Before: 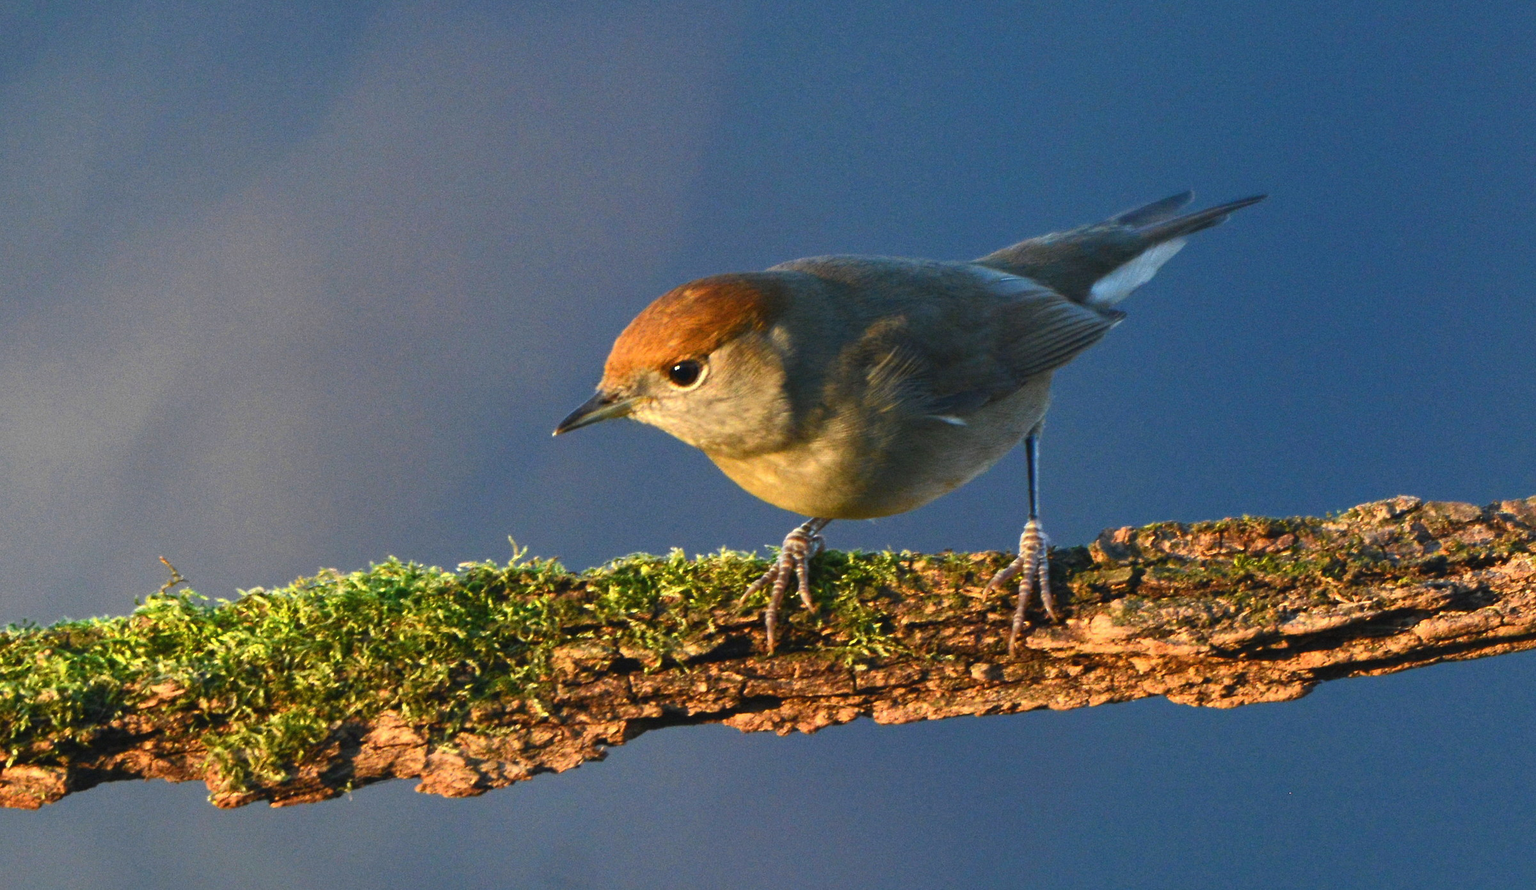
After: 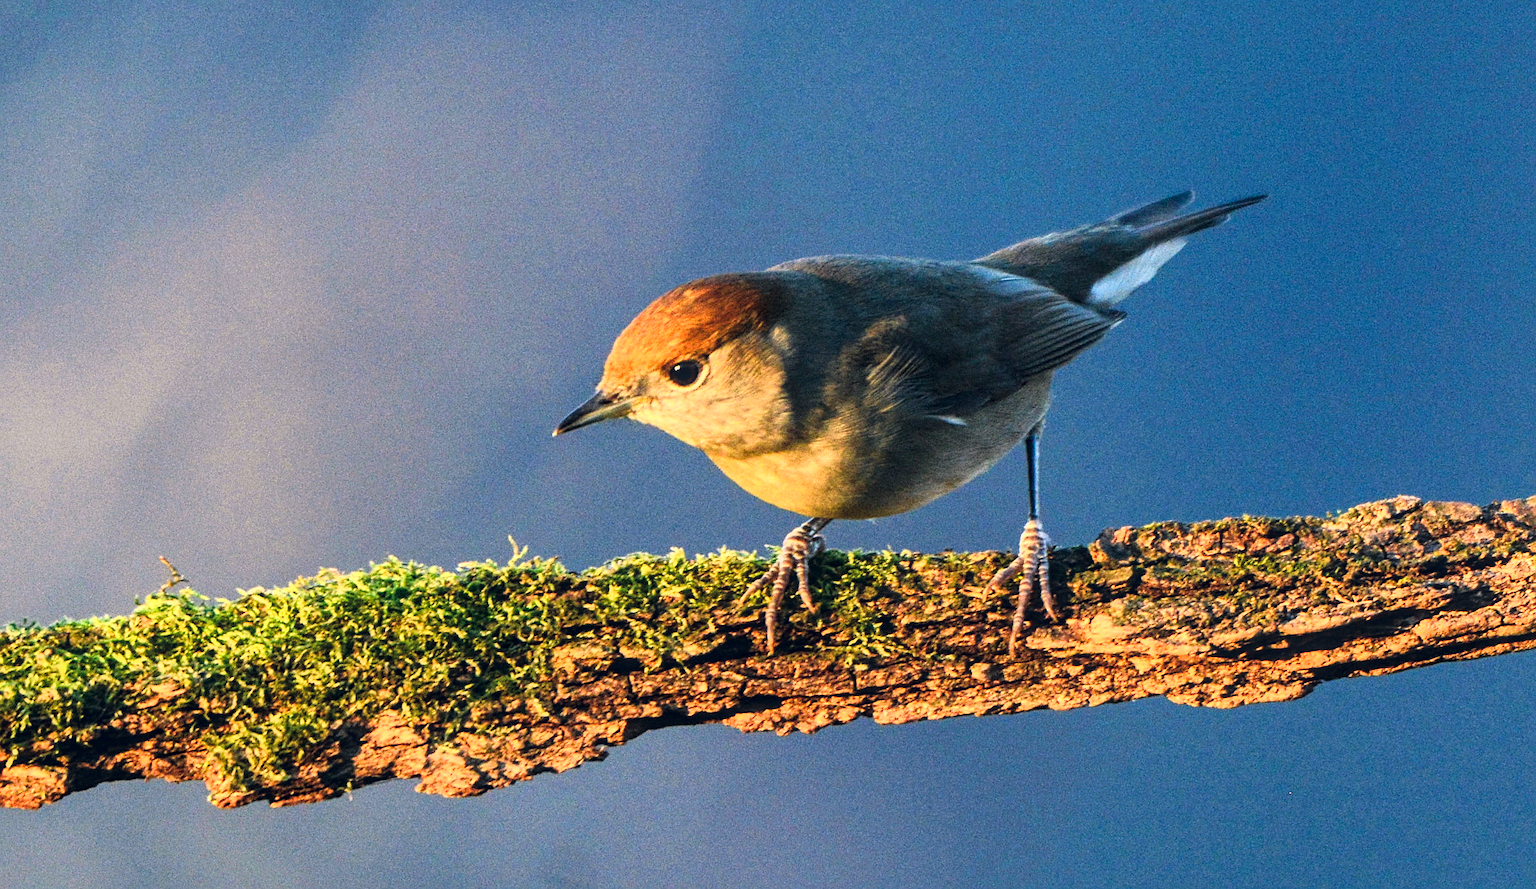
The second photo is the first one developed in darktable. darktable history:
sharpen: amount 0.491
color balance rgb: shadows lift › luminance -9.838%, shadows lift › chroma 0.806%, shadows lift › hue 112.5°, highlights gain › chroma 3.72%, highlights gain › hue 57.86°, global offset › chroma 0.153%, global offset › hue 253.52°, perceptual saturation grading › global saturation -2.151%, perceptual saturation grading › highlights -7.511%, perceptual saturation grading › mid-tones 8.721%, perceptual saturation grading › shadows 4.763%, global vibrance 20%
local contrast: on, module defaults
tone curve: curves: ch0 [(0, 0) (0.131, 0.094) (0.326, 0.386) (0.481, 0.623) (0.593, 0.764) (0.812, 0.933) (1, 0.974)]; ch1 [(0, 0) (0.366, 0.367) (0.475, 0.453) (0.494, 0.493) (0.504, 0.497) (0.553, 0.584) (1, 1)]; ch2 [(0, 0) (0.333, 0.346) (0.375, 0.375) (0.424, 0.43) (0.476, 0.492) (0.502, 0.503) (0.533, 0.556) (0.566, 0.599) (0.614, 0.653) (1, 1)], color space Lab, linked channels, preserve colors none
